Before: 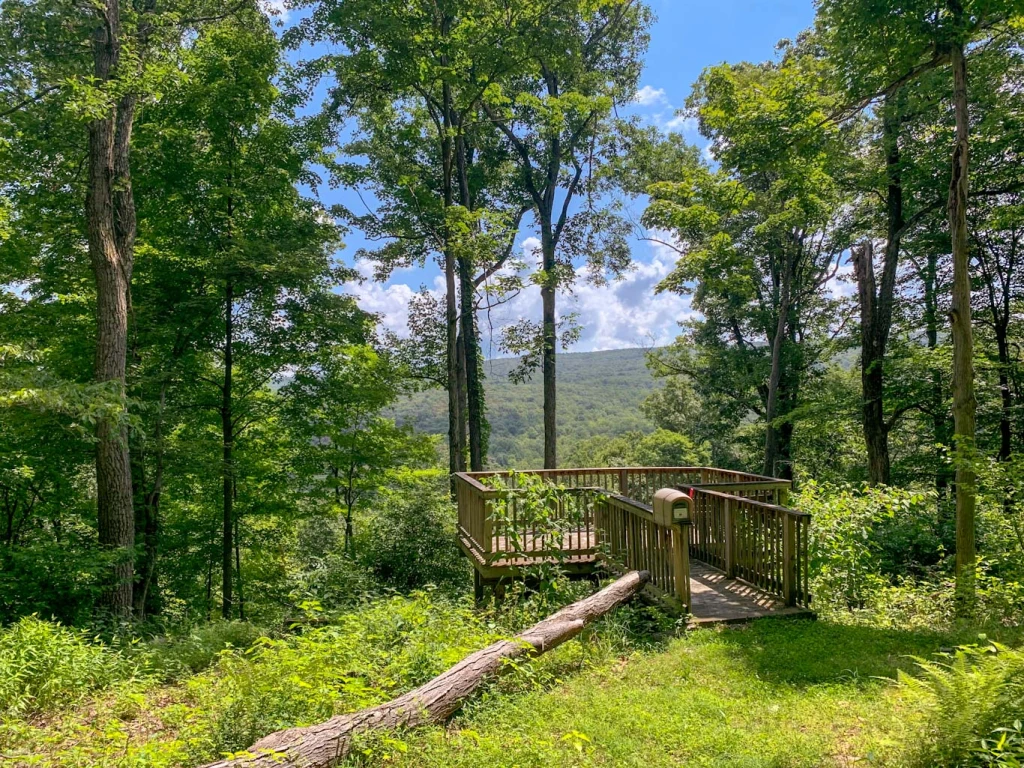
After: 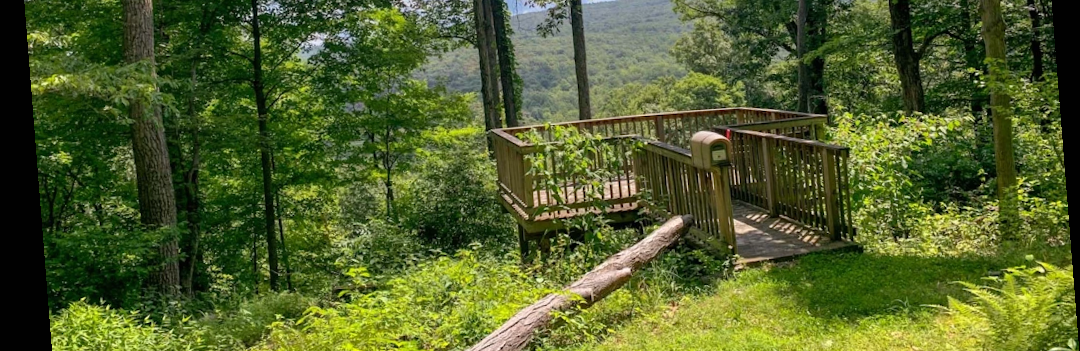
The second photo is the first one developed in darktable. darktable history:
crop: top 45.551%, bottom 12.262%
exposure: black level correction 0, compensate exposure bias true, compensate highlight preservation false
rotate and perspective: rotation -4.2°, shear 0.006, automatic cropping off
